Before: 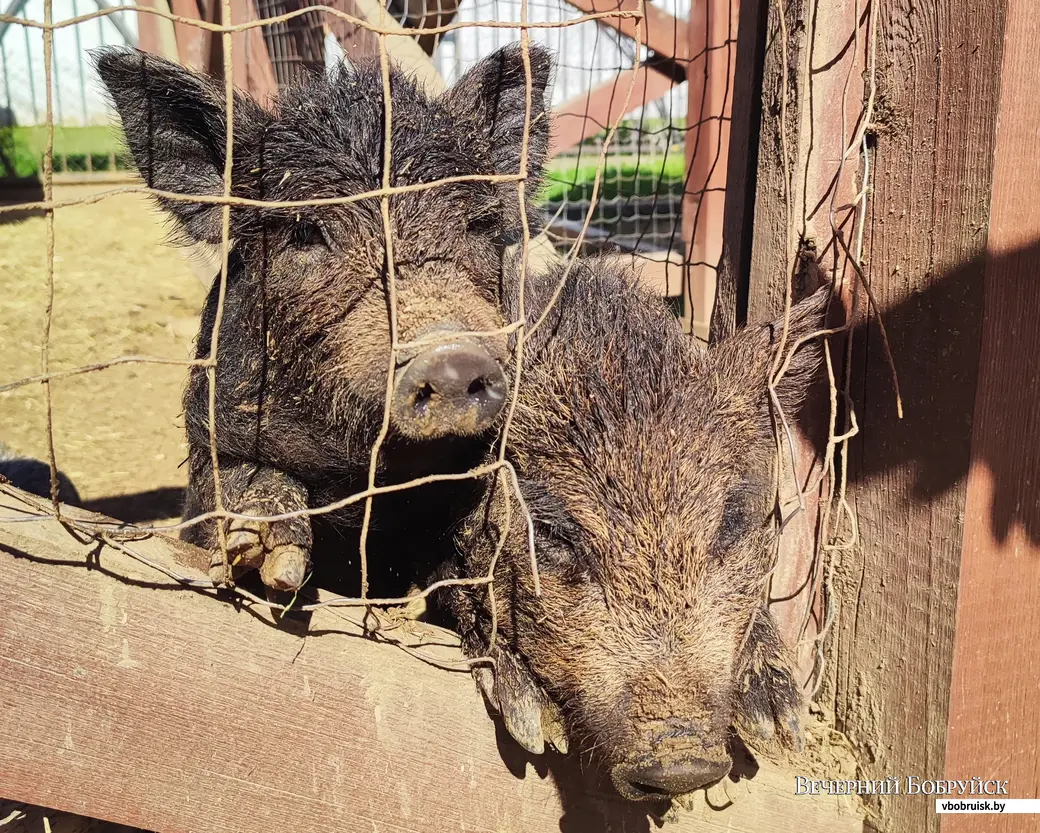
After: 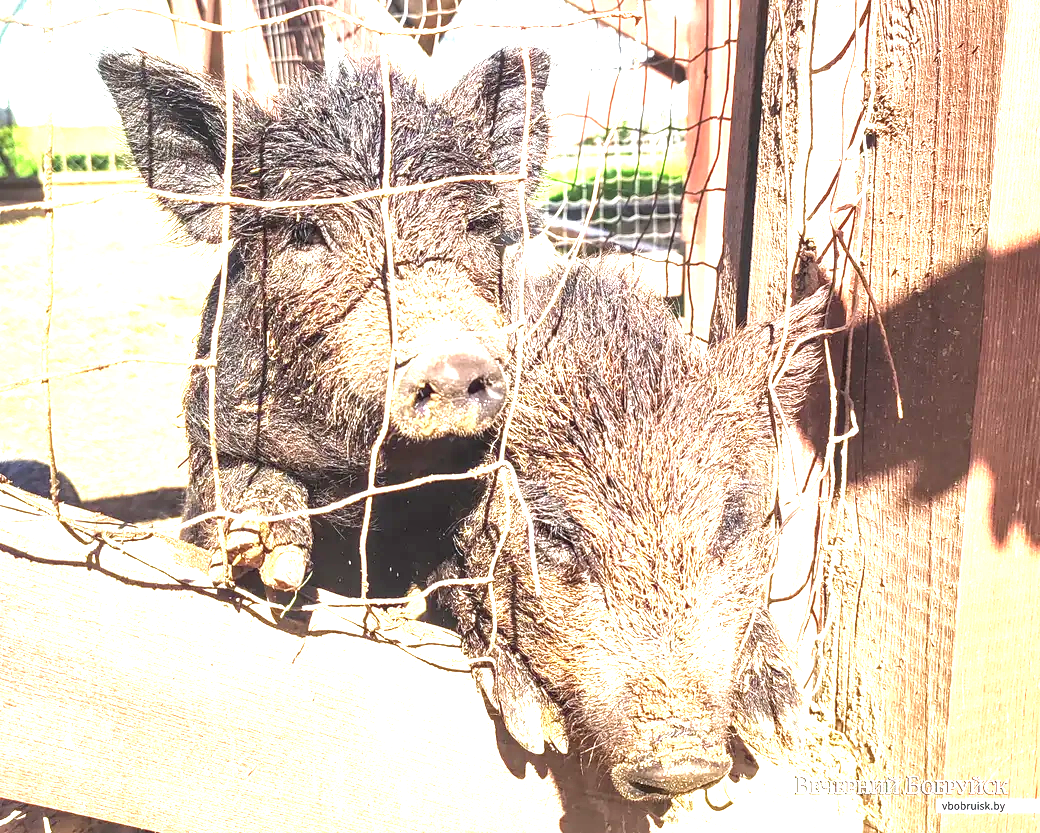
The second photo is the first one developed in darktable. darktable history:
exposure: black level correction 0, exposure 1.991 EV, compensate highlight preservation false
local contrast: on, module defaults
